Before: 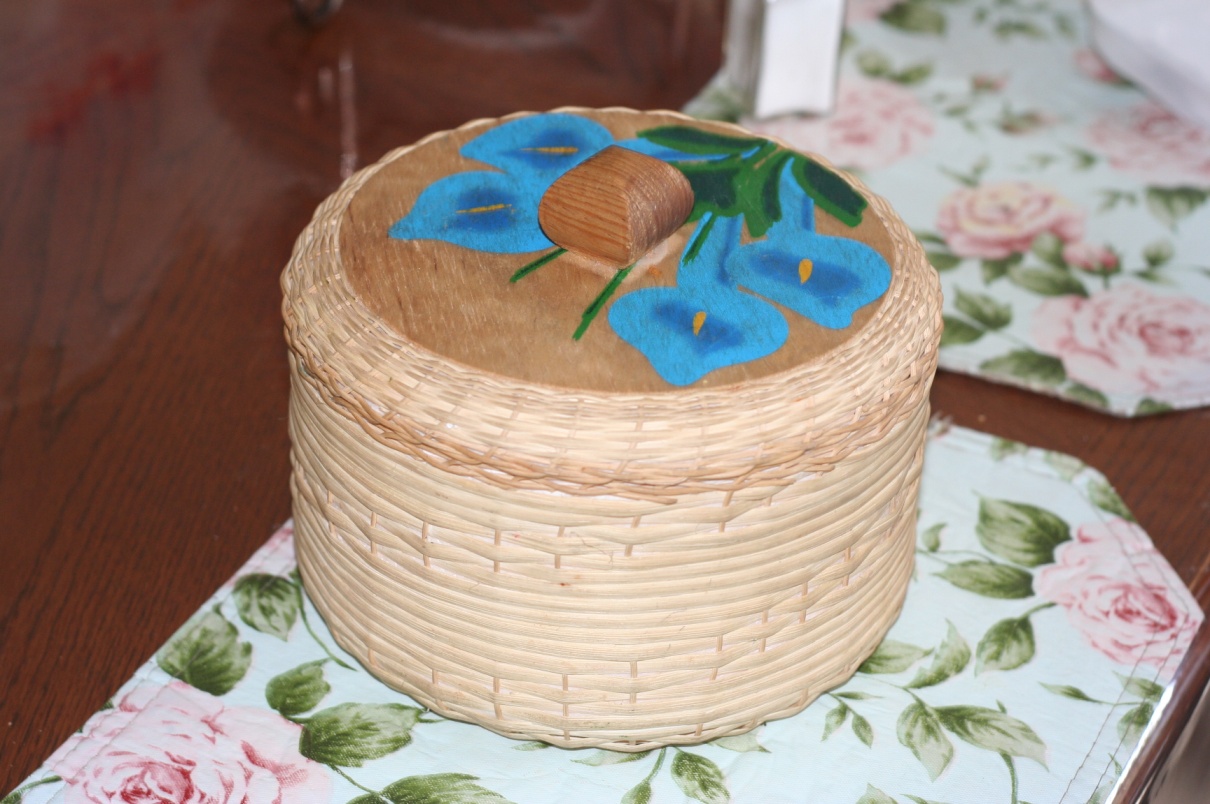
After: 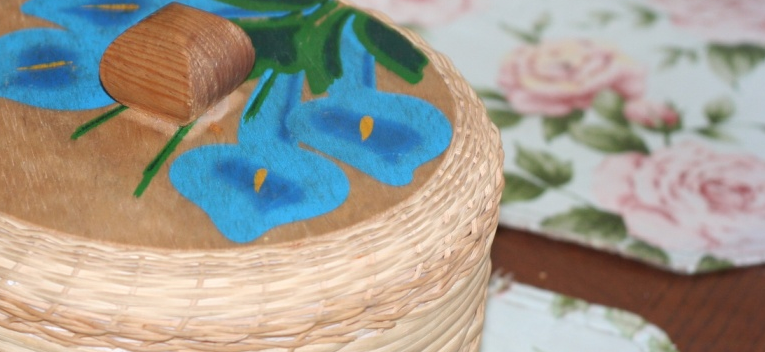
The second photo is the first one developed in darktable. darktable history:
crop: left 36.287%, top 17.885%, right 0.444%, bottom 38.252%
